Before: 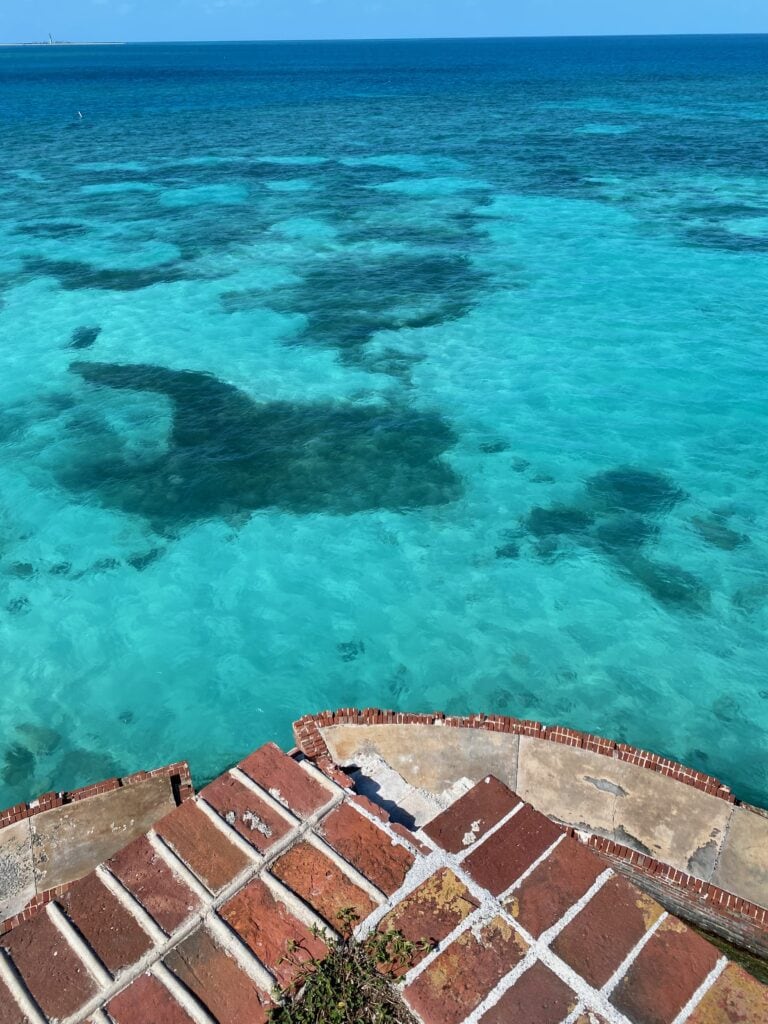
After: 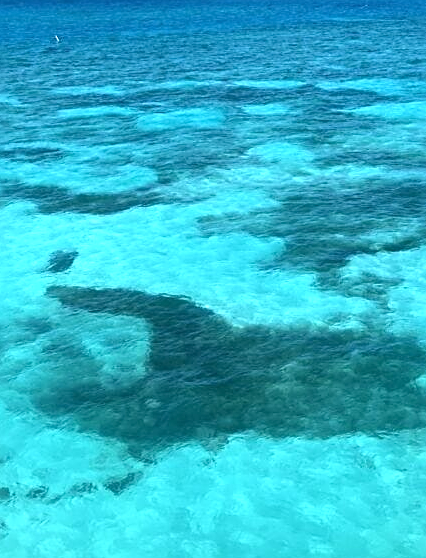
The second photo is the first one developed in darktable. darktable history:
crop and rotate: left 3.038%, top 7.456%, right 41.397%, bottom 37.968%
exposure: black level correction 0, exposure 0.698 EV, compensate highlight preservation false
sharpen: on, module defaults
